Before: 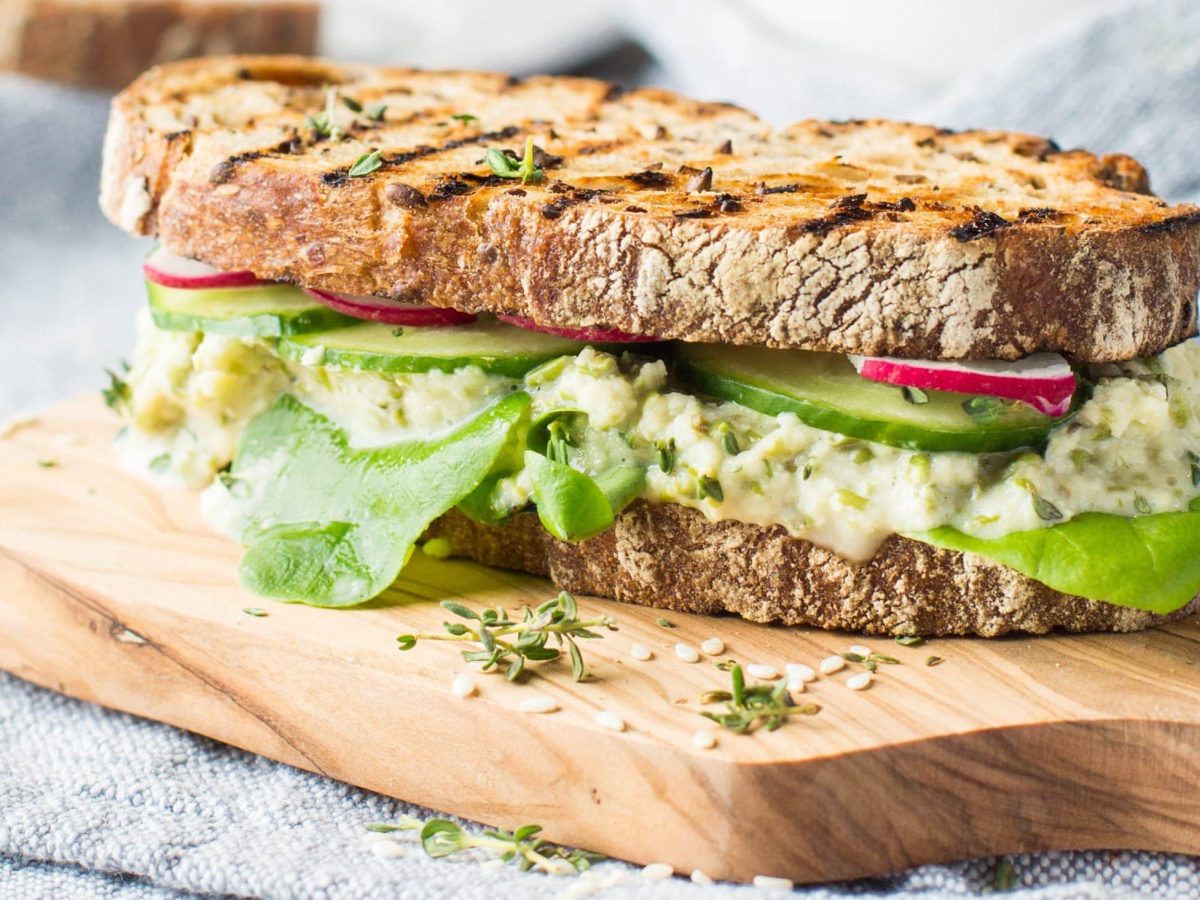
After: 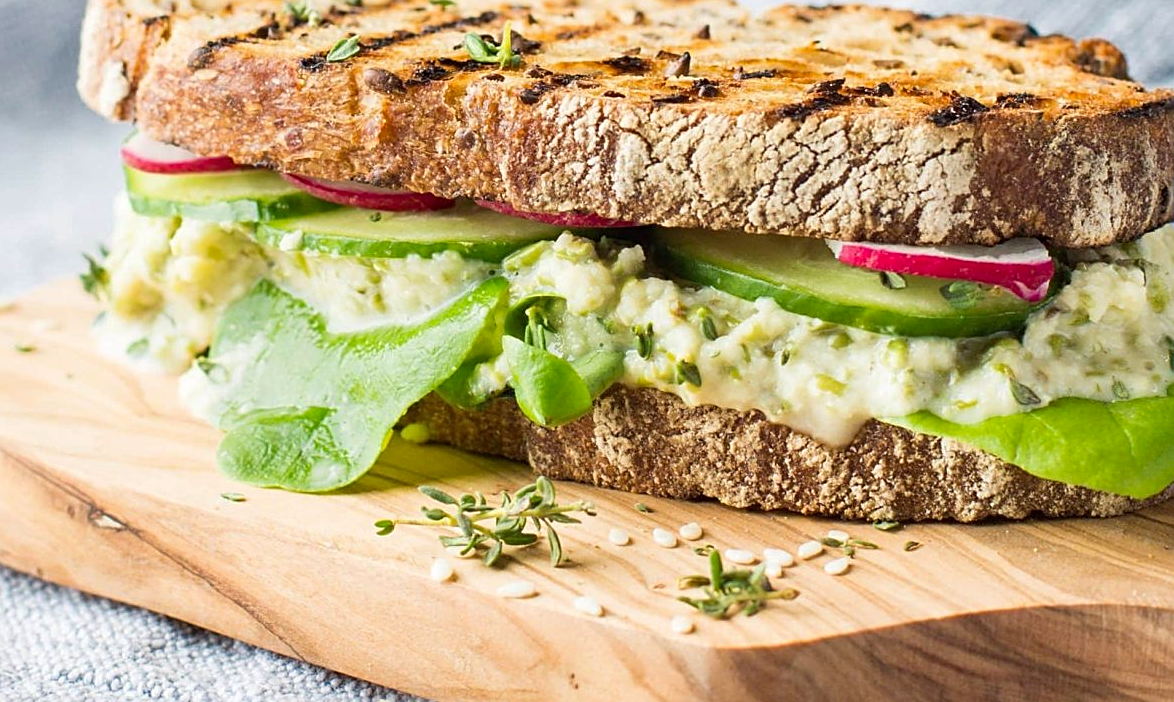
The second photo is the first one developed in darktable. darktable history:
crop and rotate: left 1.876%, top 12.8%, right 0.239%, bottom 9.163%
sharpen: on, module defaults
haze removal: strength 0.121, distance 0.252, compatibility mode true, adaptive false
